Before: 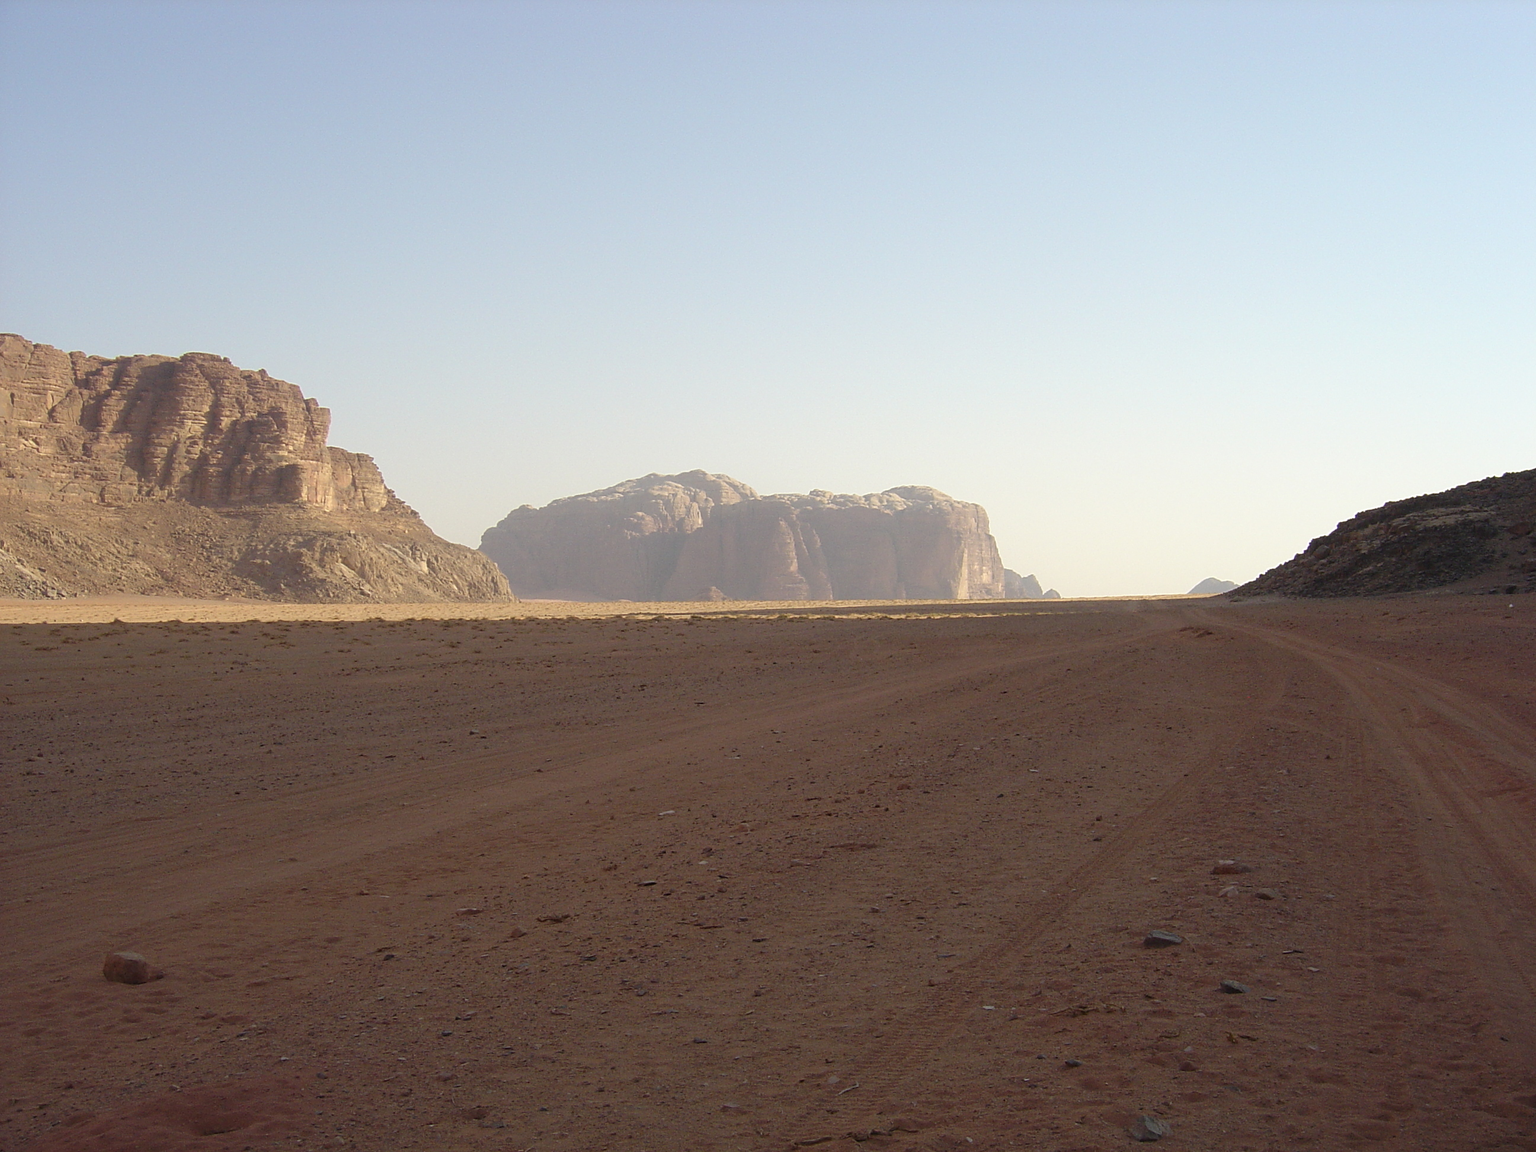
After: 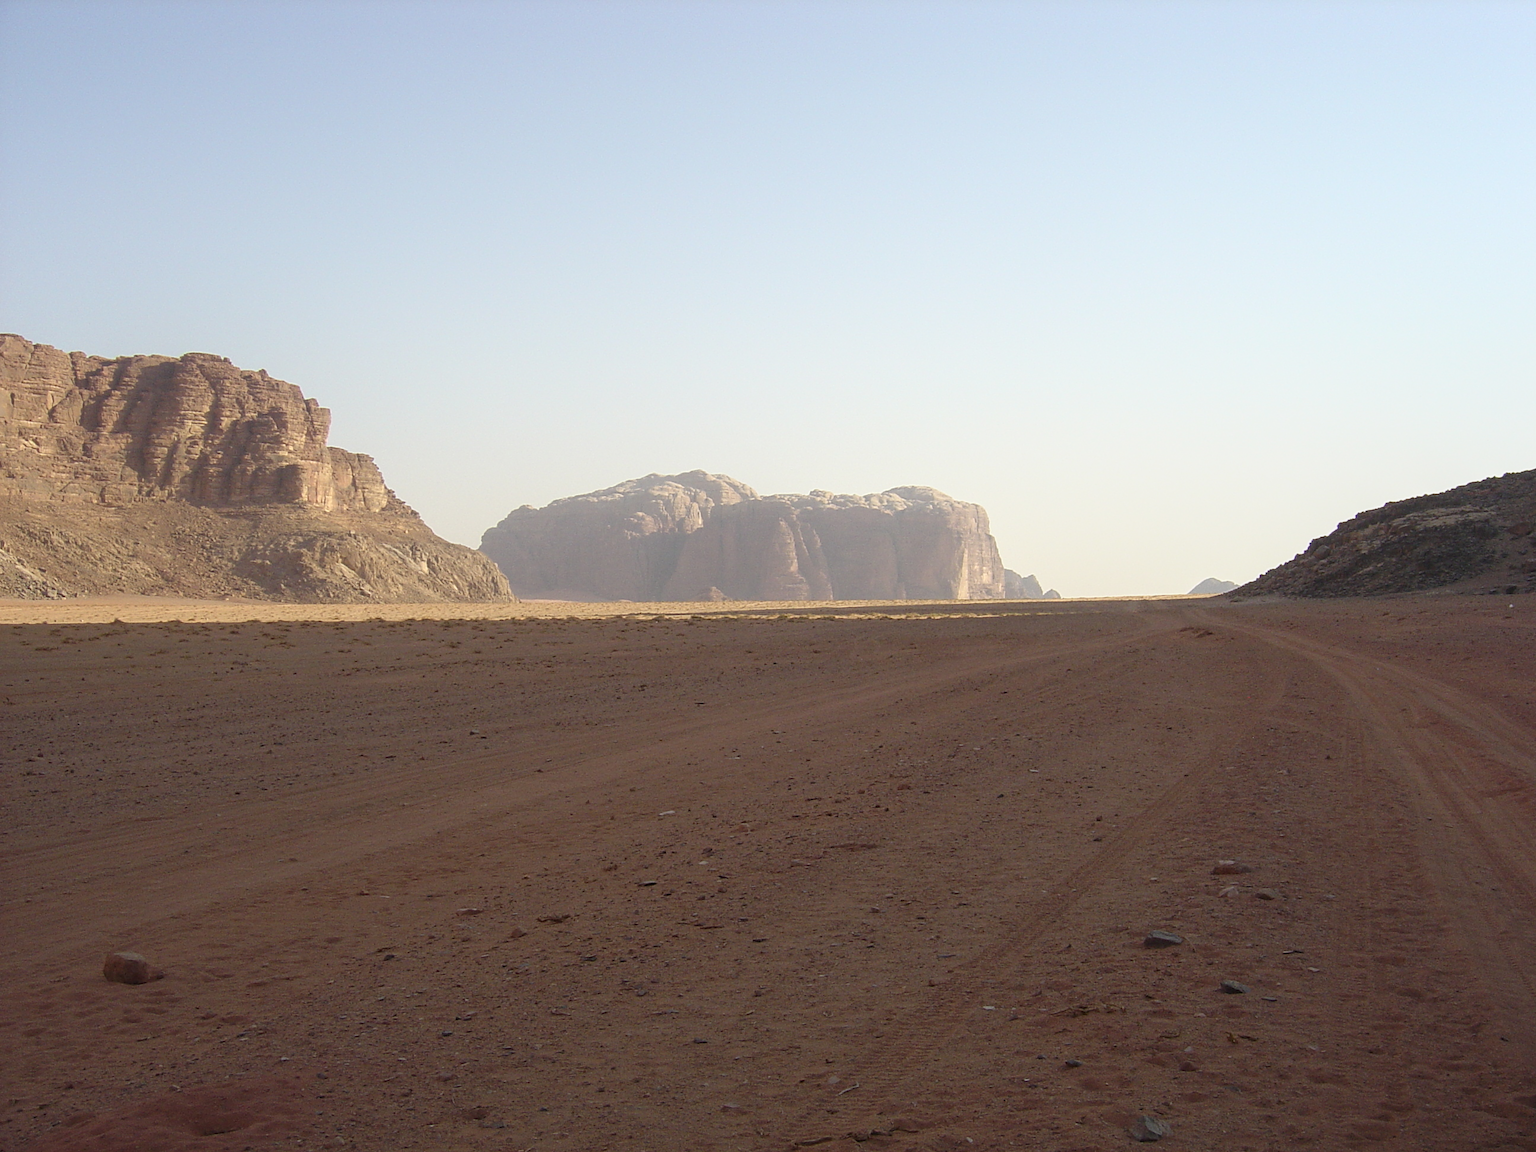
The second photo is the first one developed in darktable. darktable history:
shadows and highlights: shadows 0, highlights 40
local contrast: detail 110%
